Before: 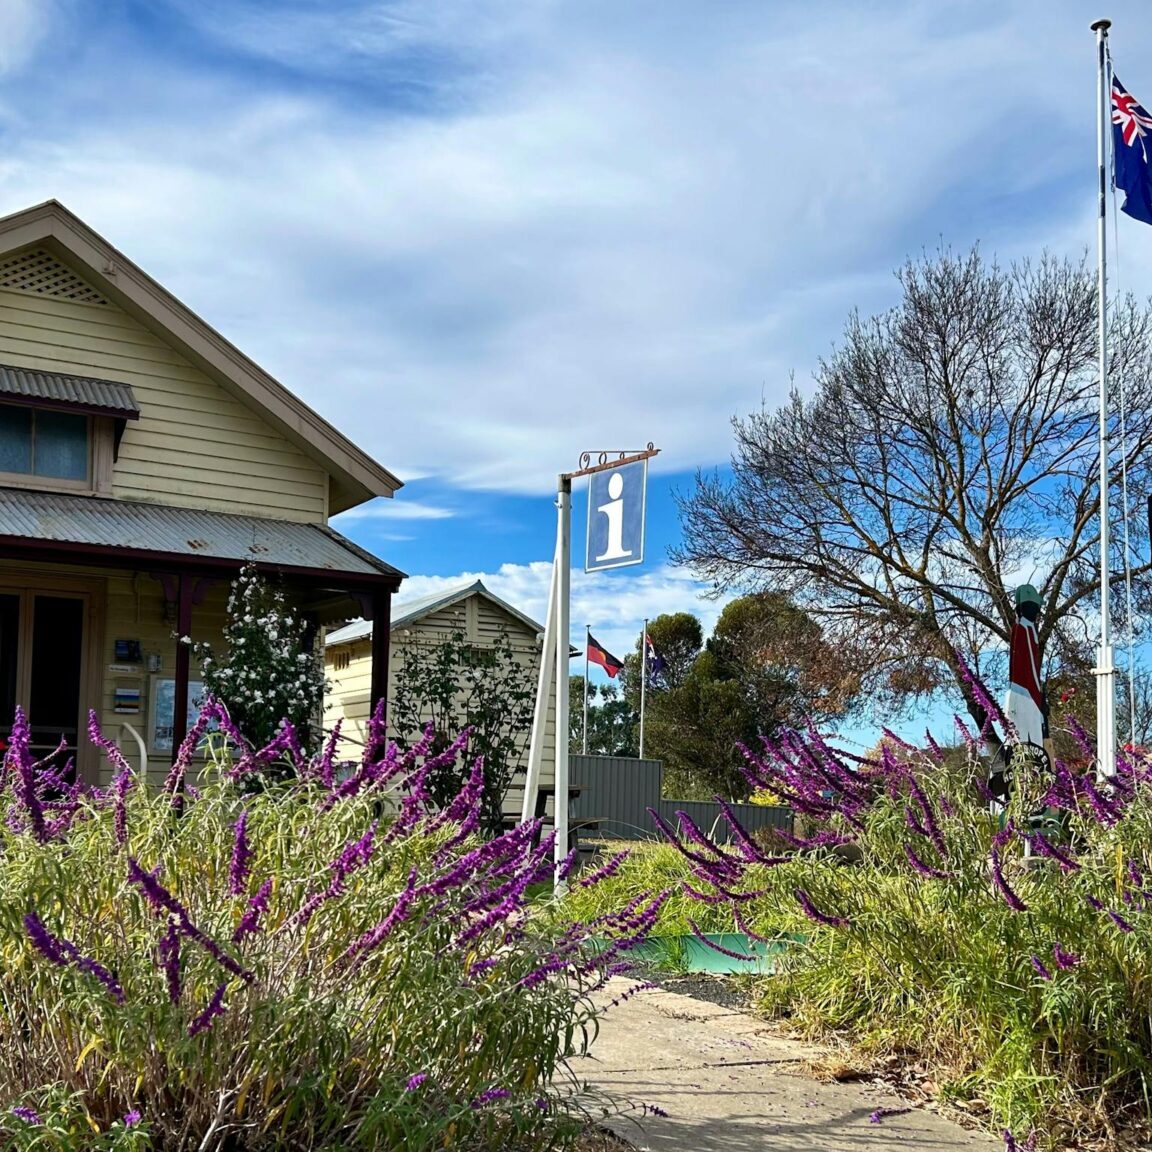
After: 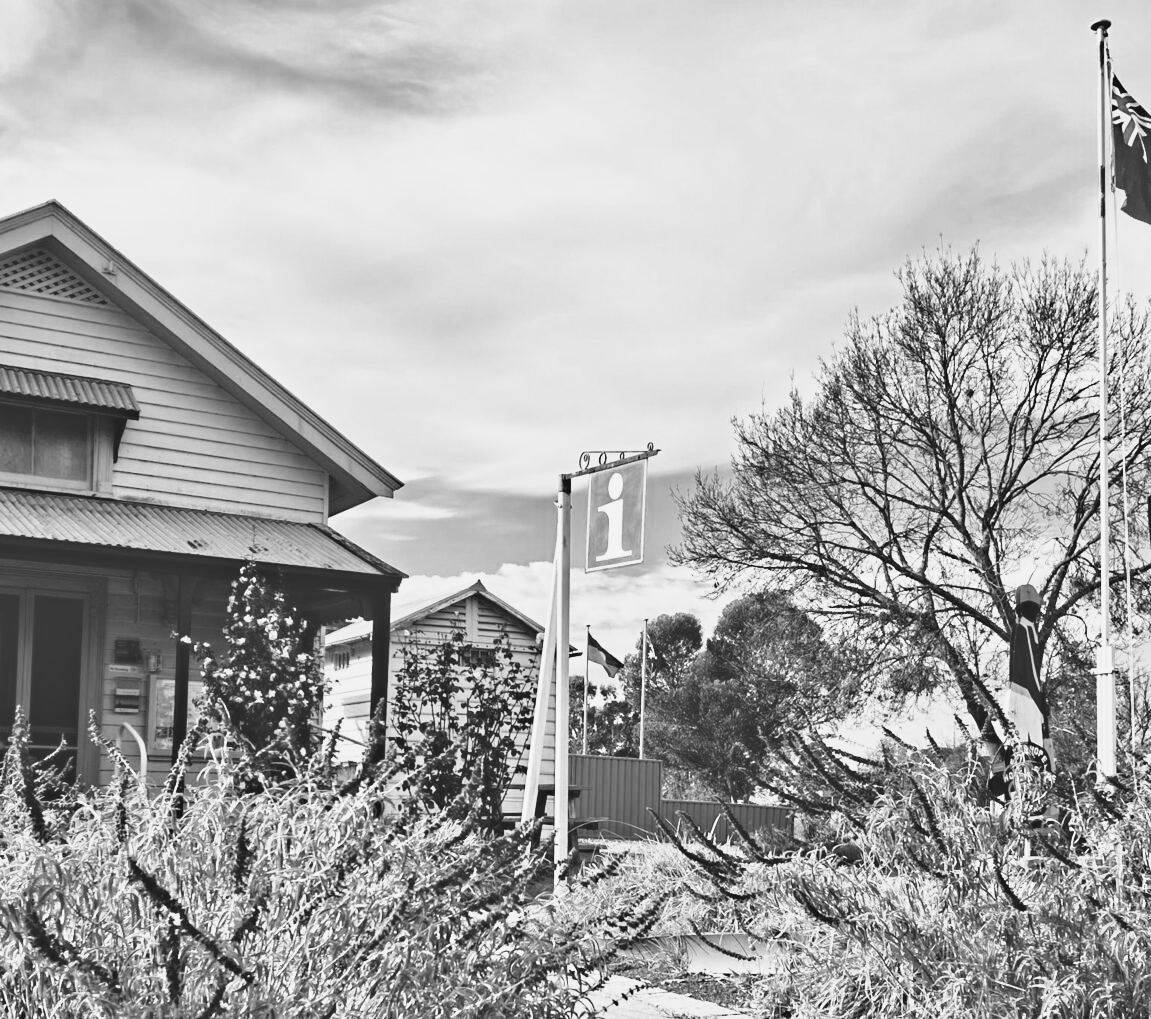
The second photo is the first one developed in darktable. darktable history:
crop and rotate: top 0%, bottom 11.49%
exposure: black level correction -0.028, compensate highlight preservation false
contrast equalizer: y [[0.511, 0.558, 0.631, 0.632, 0.559, 0.512], [0.5 ×6], [0.507, 0.559, 0.627, 0.644, 0.647, 0.647], [0 ×6], [0 ×6]]
base curve: curves: ch0 [(0, 0) (0.005, 0.002) (0.15, 0.3) (0.4, 0.7) (0.75, 0.95) (1, 1)], preserve colors none
contrast brightness saturation: contrast -0.11
monochrome: on, module defaults
